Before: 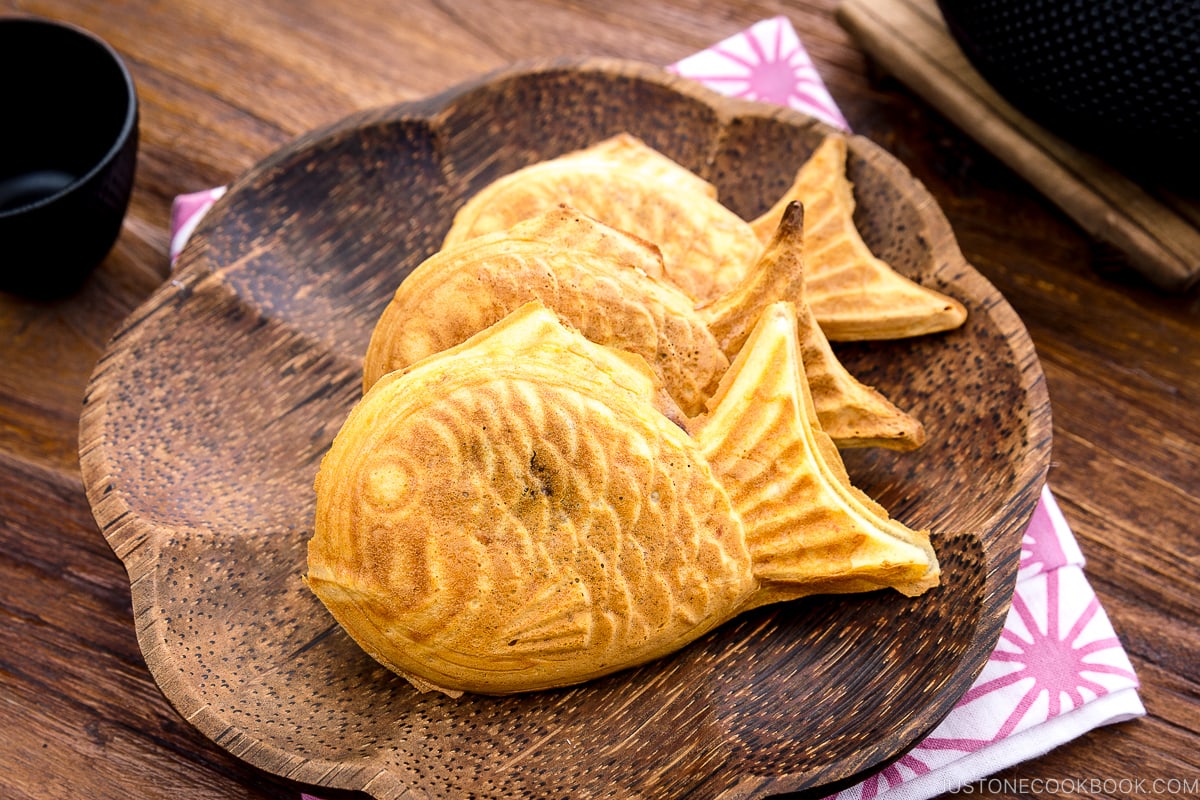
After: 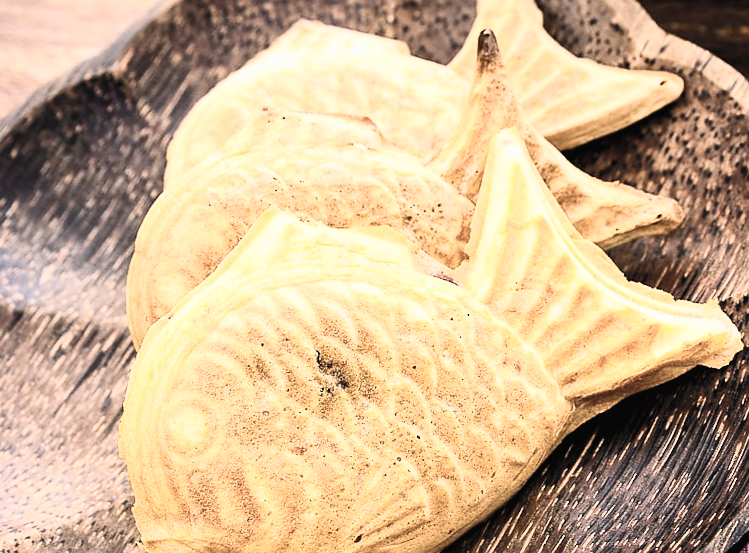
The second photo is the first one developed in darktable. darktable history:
crop and rotate: angle 18.69°, left 6.865%, right 3.987%, bottom 1.137%
sharpen: radius 1.025
shadows and highlights: shadows 8.97, white point adjustment 1.08, highlights -39.97
exposure: exposure 0.195 EV, compensate highlight preservation false
contrast brightness saturation: contrast 0.576, brightness 0.579, saturation -0.329
filmic rgb: black relative exposure -6.93 EV, white relative exposure 5.62 EV, threshold 6 EV, hardness 2.85, enable highlight reconstruction true
